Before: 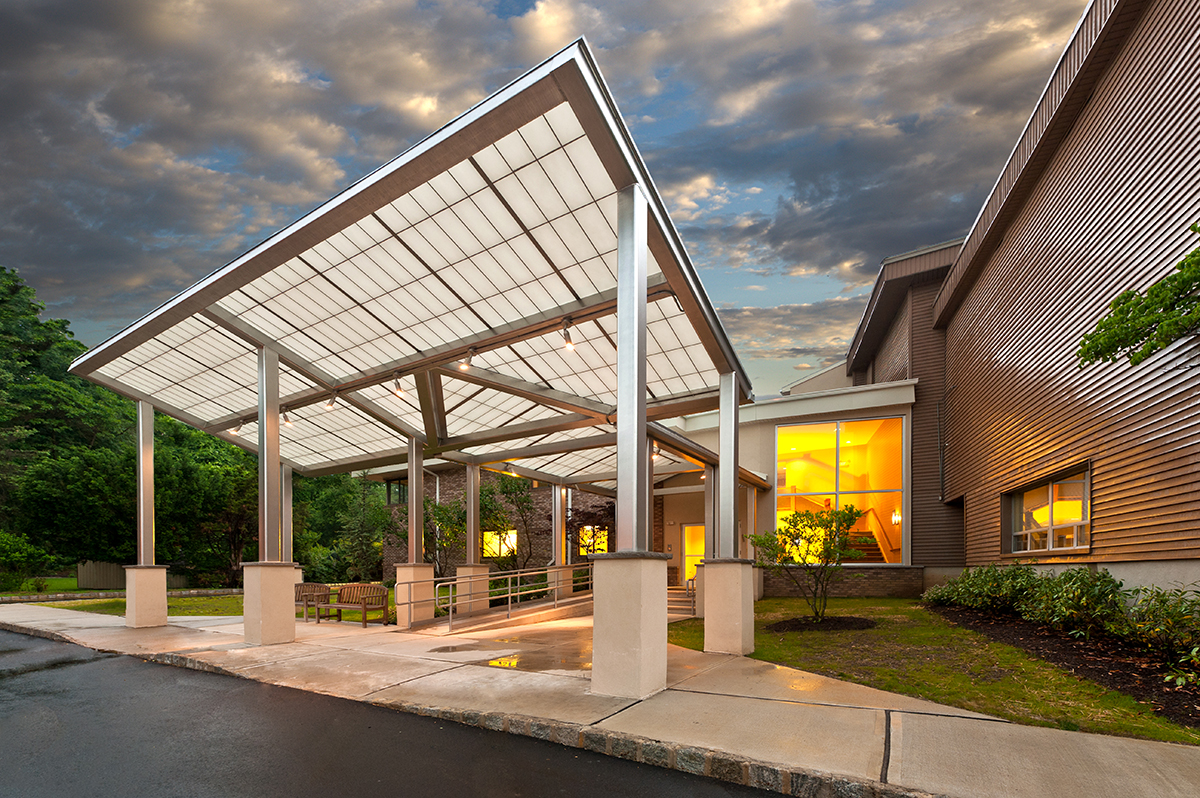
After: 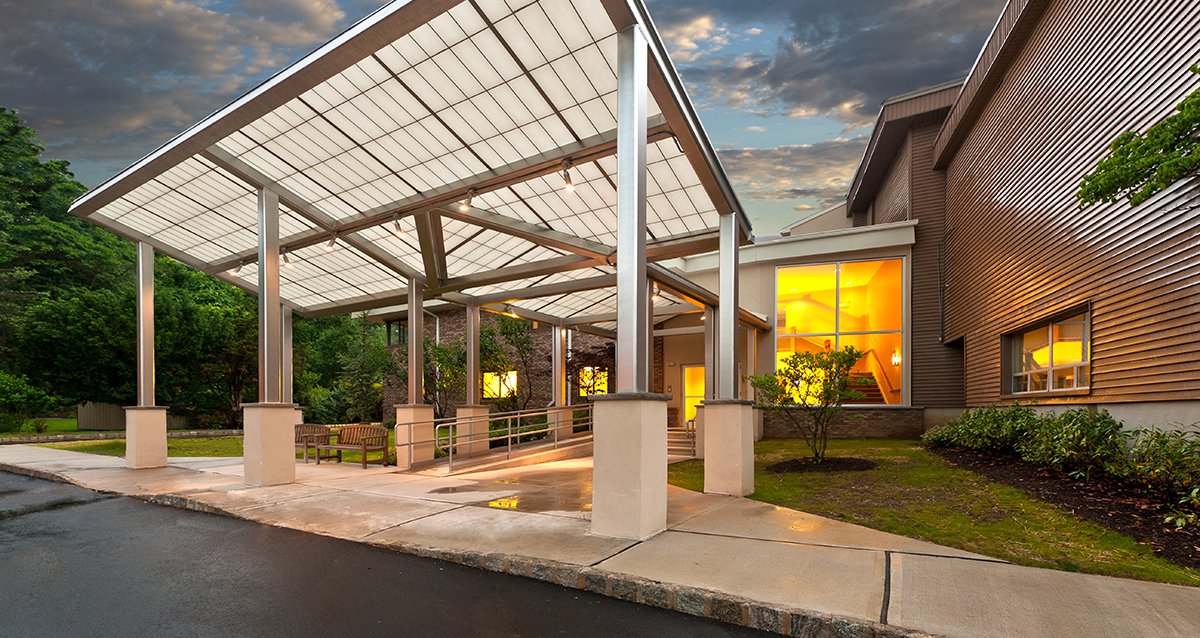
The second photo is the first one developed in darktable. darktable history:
crop and rotate: top 19.998%
tone equalizer: on, module defaults
